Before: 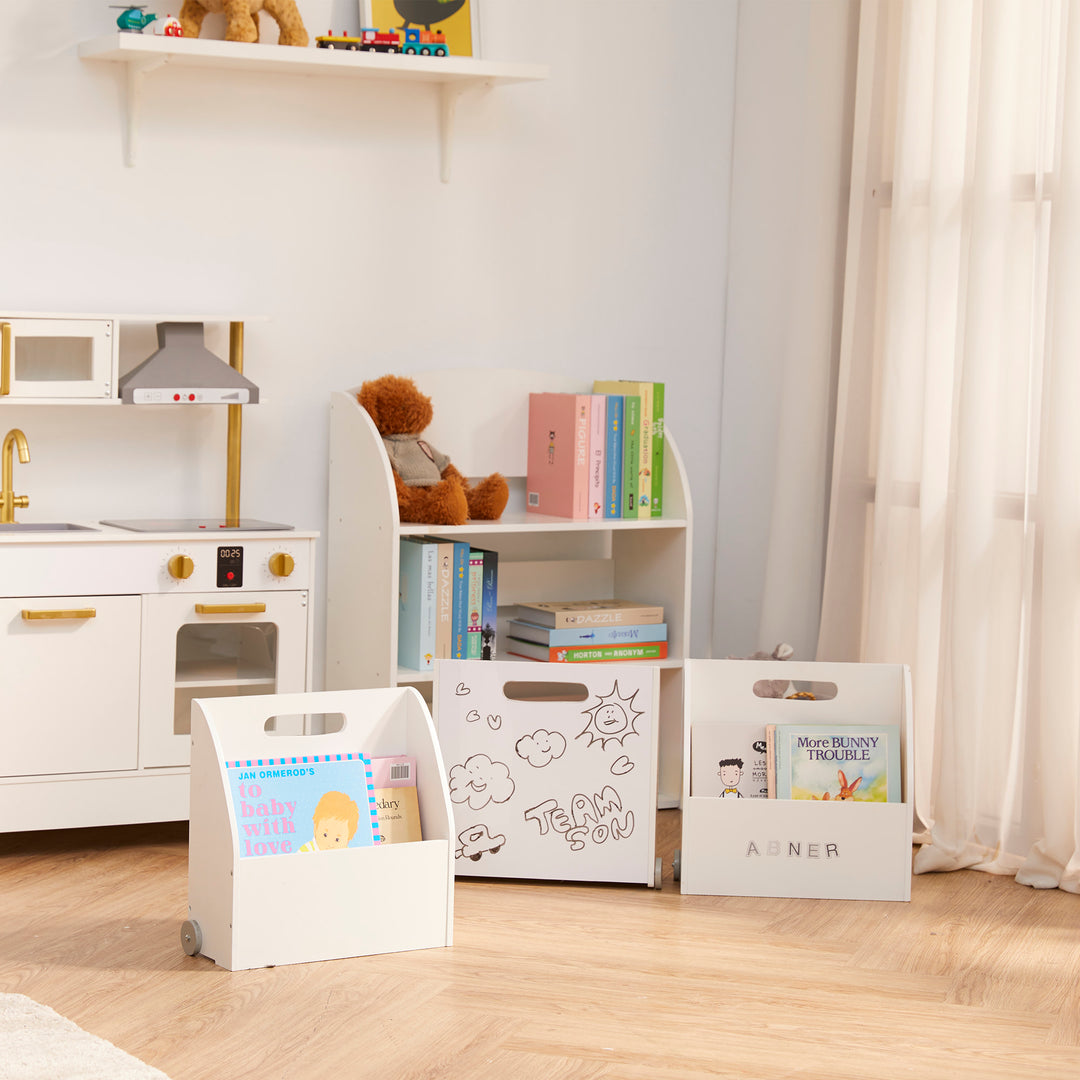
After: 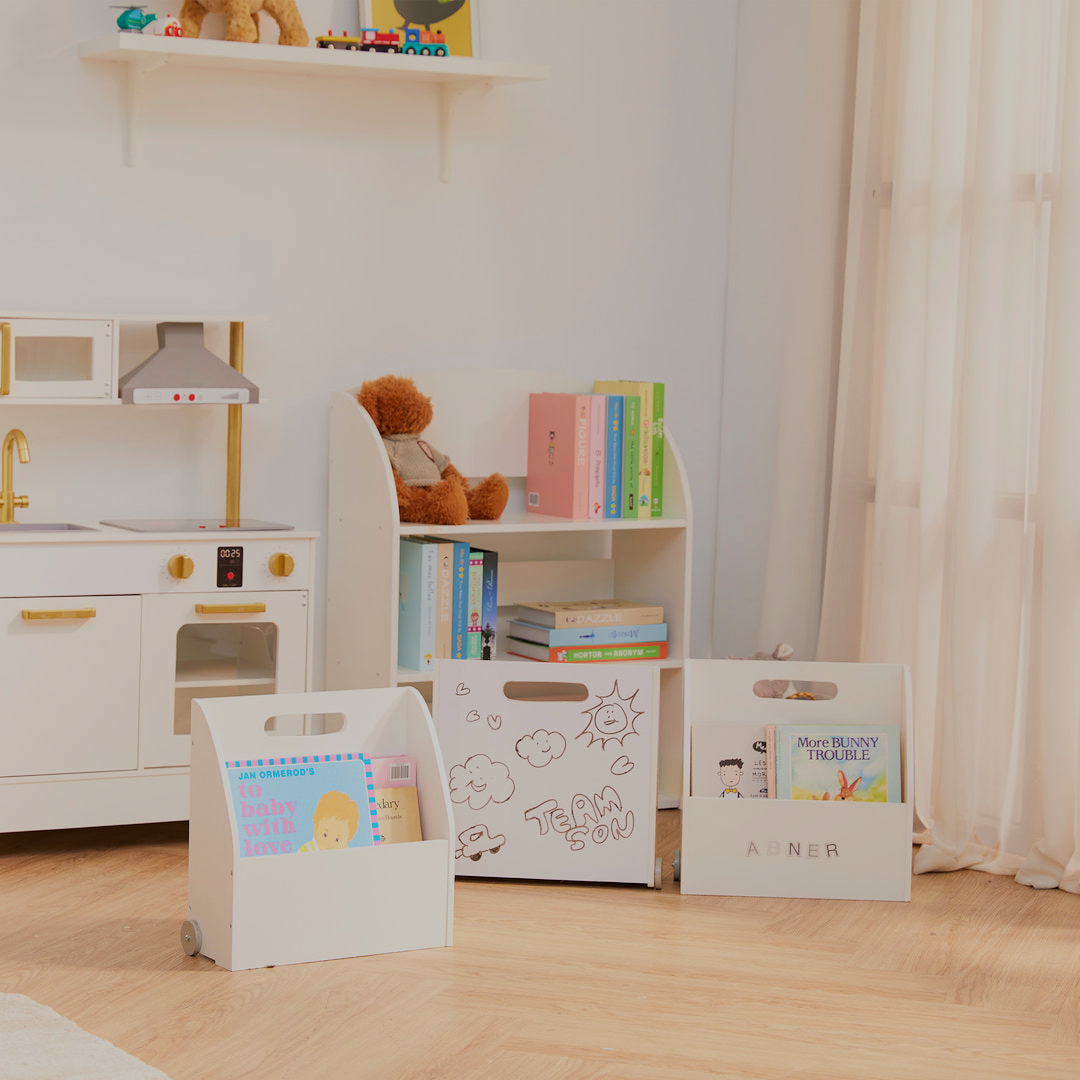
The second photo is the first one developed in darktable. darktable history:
filmic rgb: black relative exposure -8.89 EV, white relative exposure 4.98 EV, threshold 5.96 EV, target black luminance 0%, hardness 3.79, latitude 66.66%, contrast 0.814, highlights saturation mix 11.21%, shadows ↔ highlights balance 20.05%, enable highlight reconstruction true
velvia: on, module defaults
